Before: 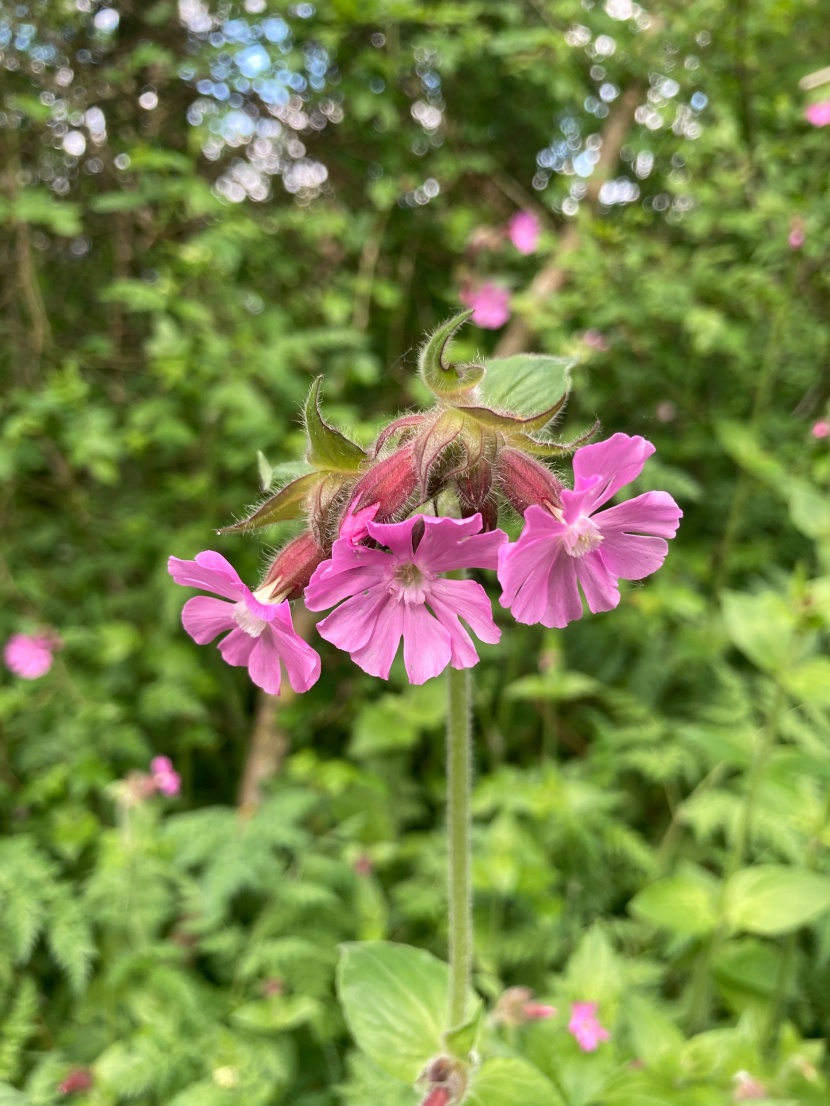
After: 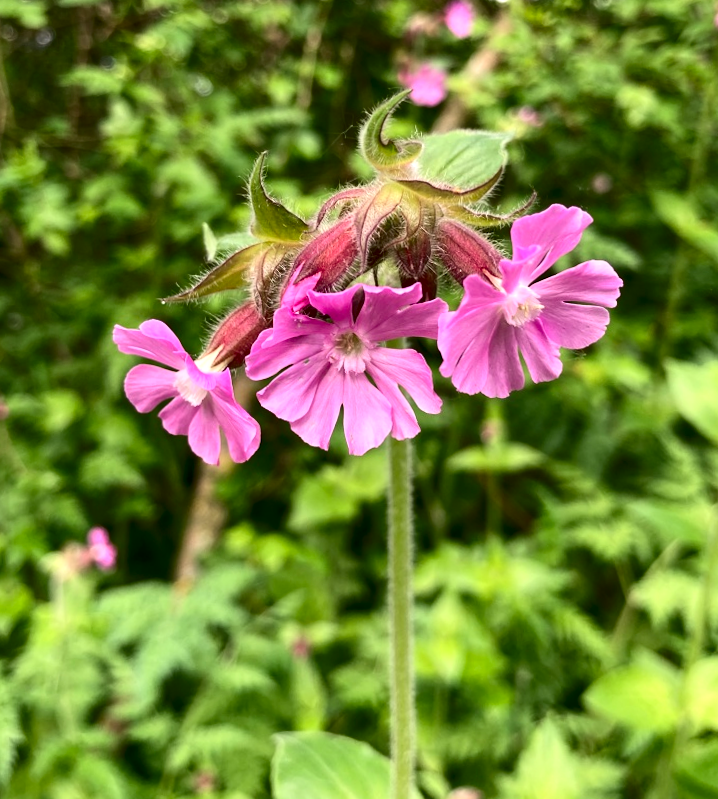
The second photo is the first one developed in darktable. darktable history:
crop: left 9.712%, top 16.928%, right 10.845%, bottom 12.332%
rotate and perspective: rotation 0.128°, lens shift (vertical) -0.181, lens shift (horizontal) -0.044, shear 0.001, automatic cropping off
shadows and highlights: radius 337.17, shadows 29.01, soften with gaussian
tone equalizer: on, module defaults
exposure: black level correction 0.001, exposure 0.3 EV, compensate highlight preservation false
contrast brightness saturation: contrast 0.2, brightness -0.11, saturation 0.1
